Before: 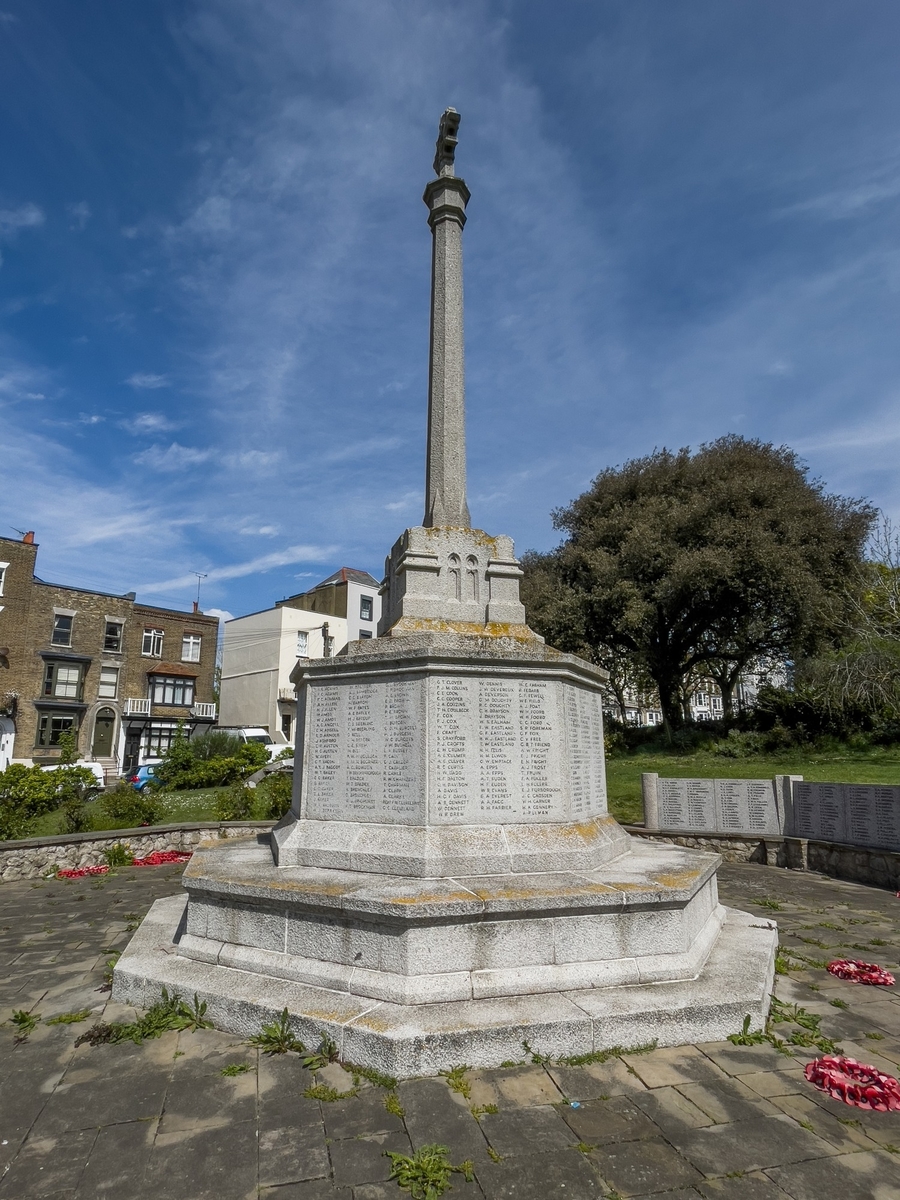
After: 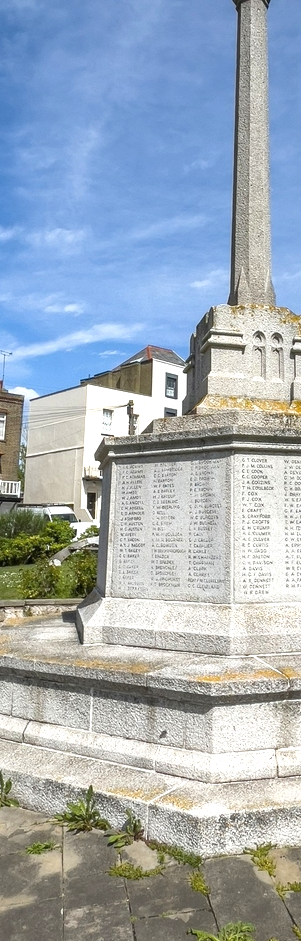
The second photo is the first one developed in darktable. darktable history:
exposure: exposure 0.77 EV, compensate highlight preservation false
crop and rotate: left 21.77%, top 18.528%, right 44.676%, bottom 2.997%
